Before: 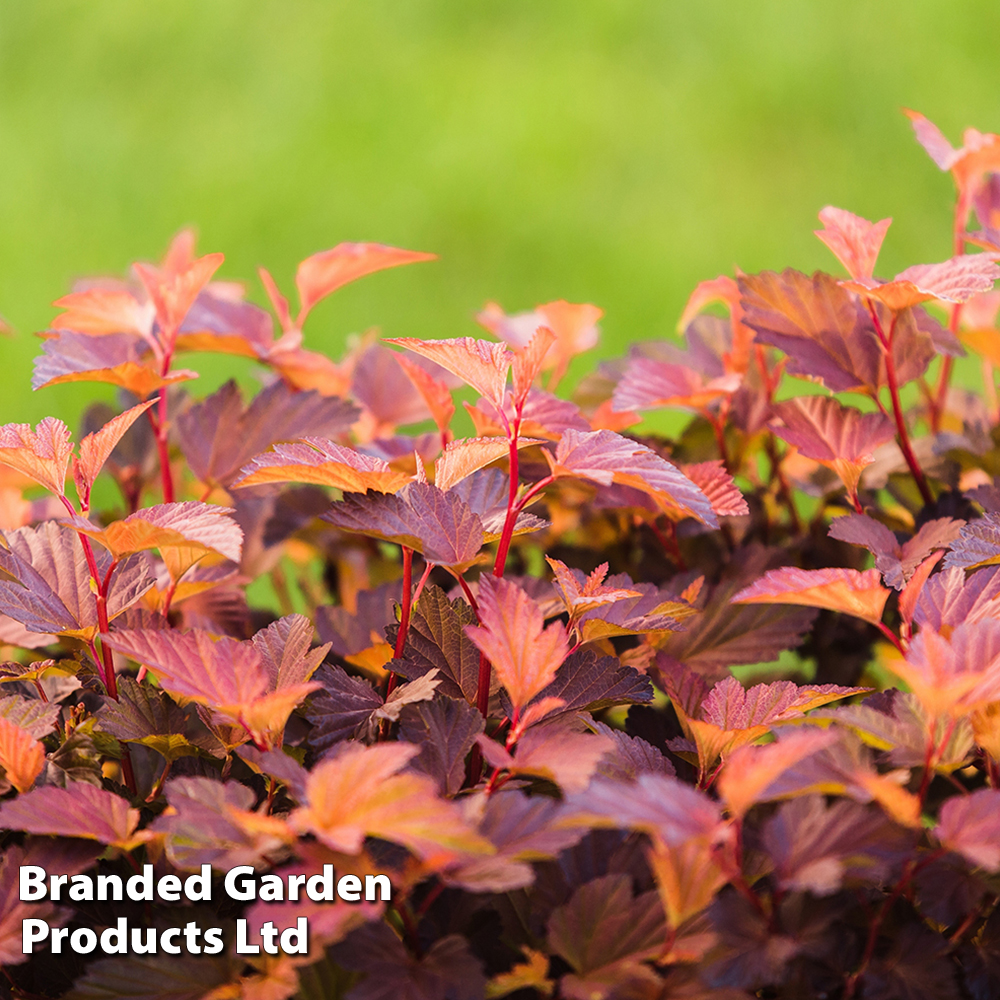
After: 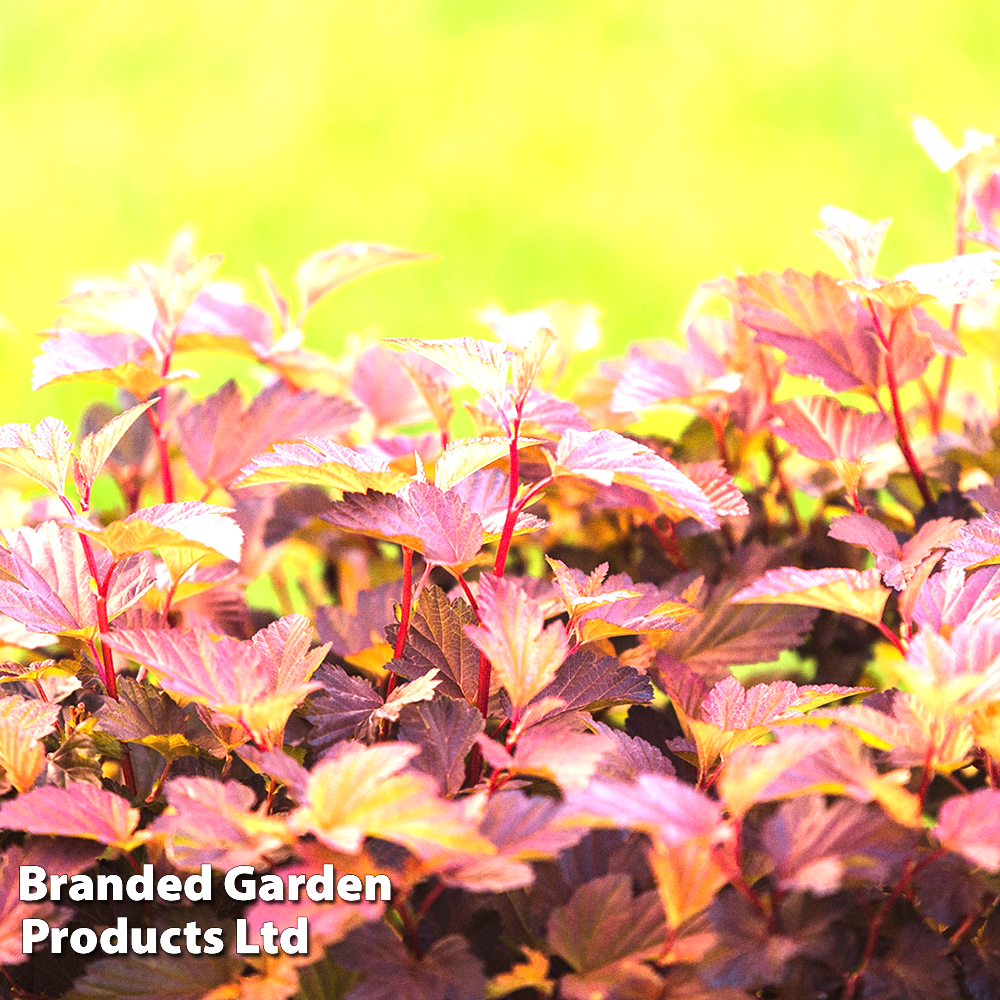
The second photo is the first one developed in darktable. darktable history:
exposure: black level correction 0, exposure 1.45 EV, compensate exposure bias true, compensate highlight preservation false
grain: coarseness 0.09 ISO
